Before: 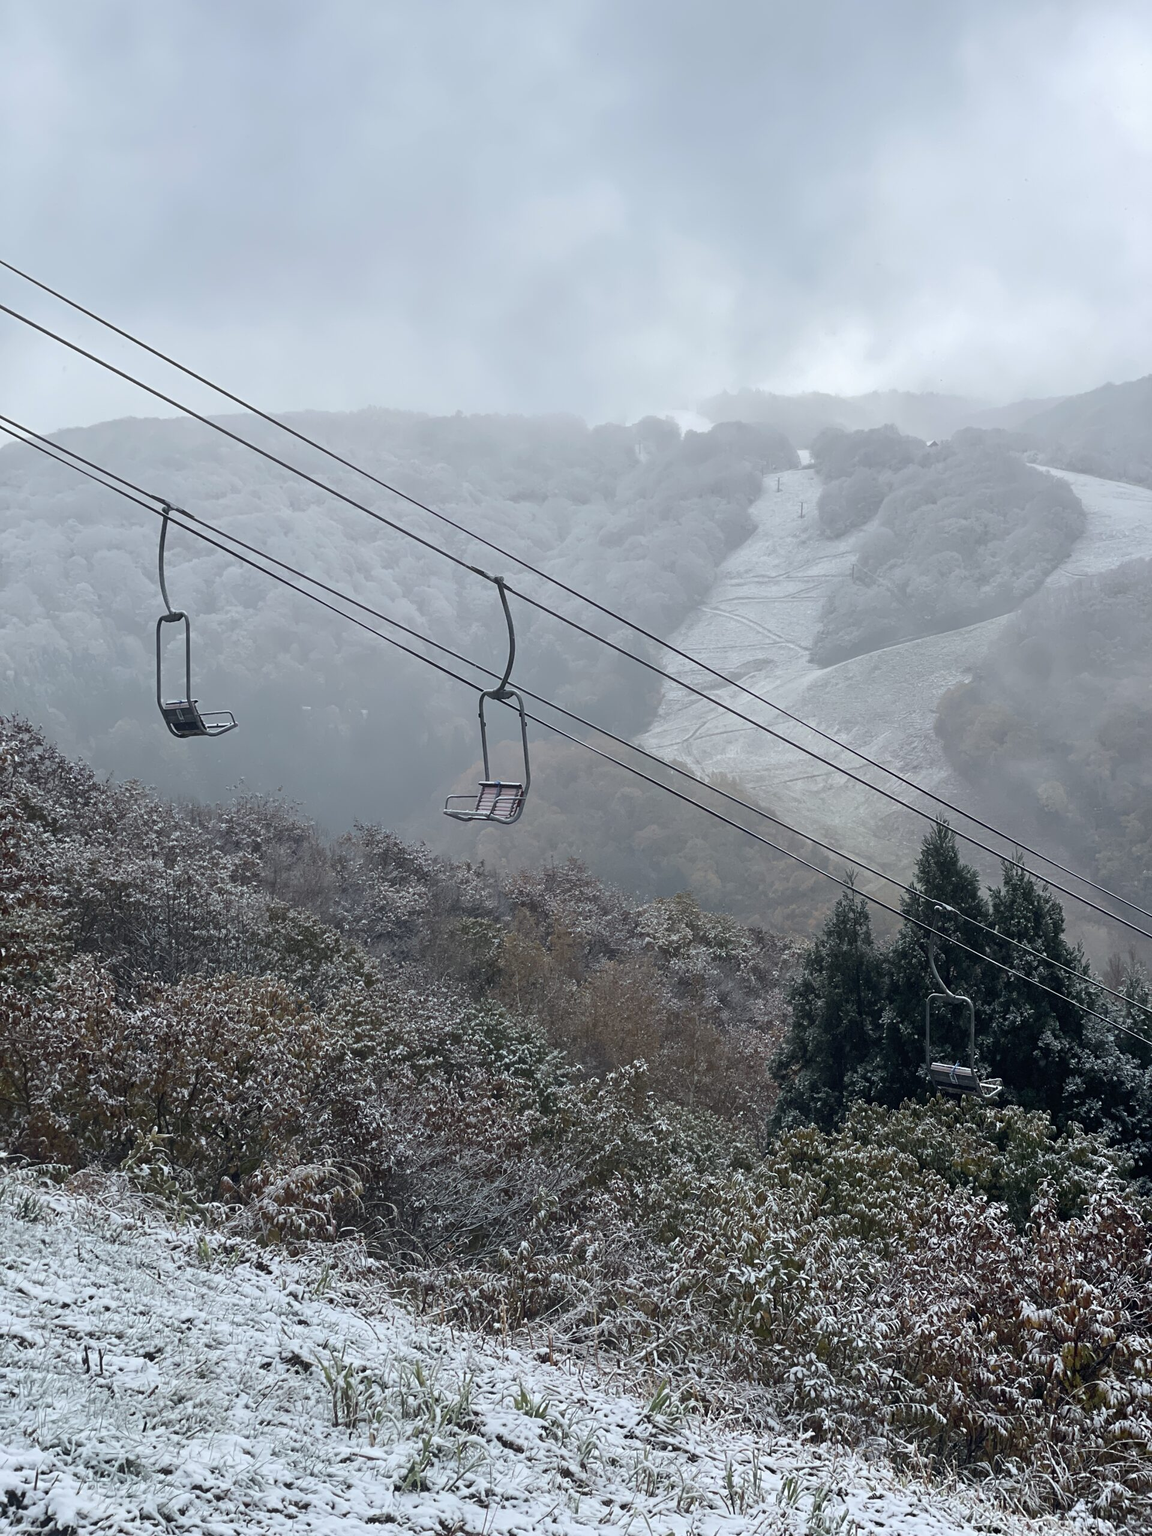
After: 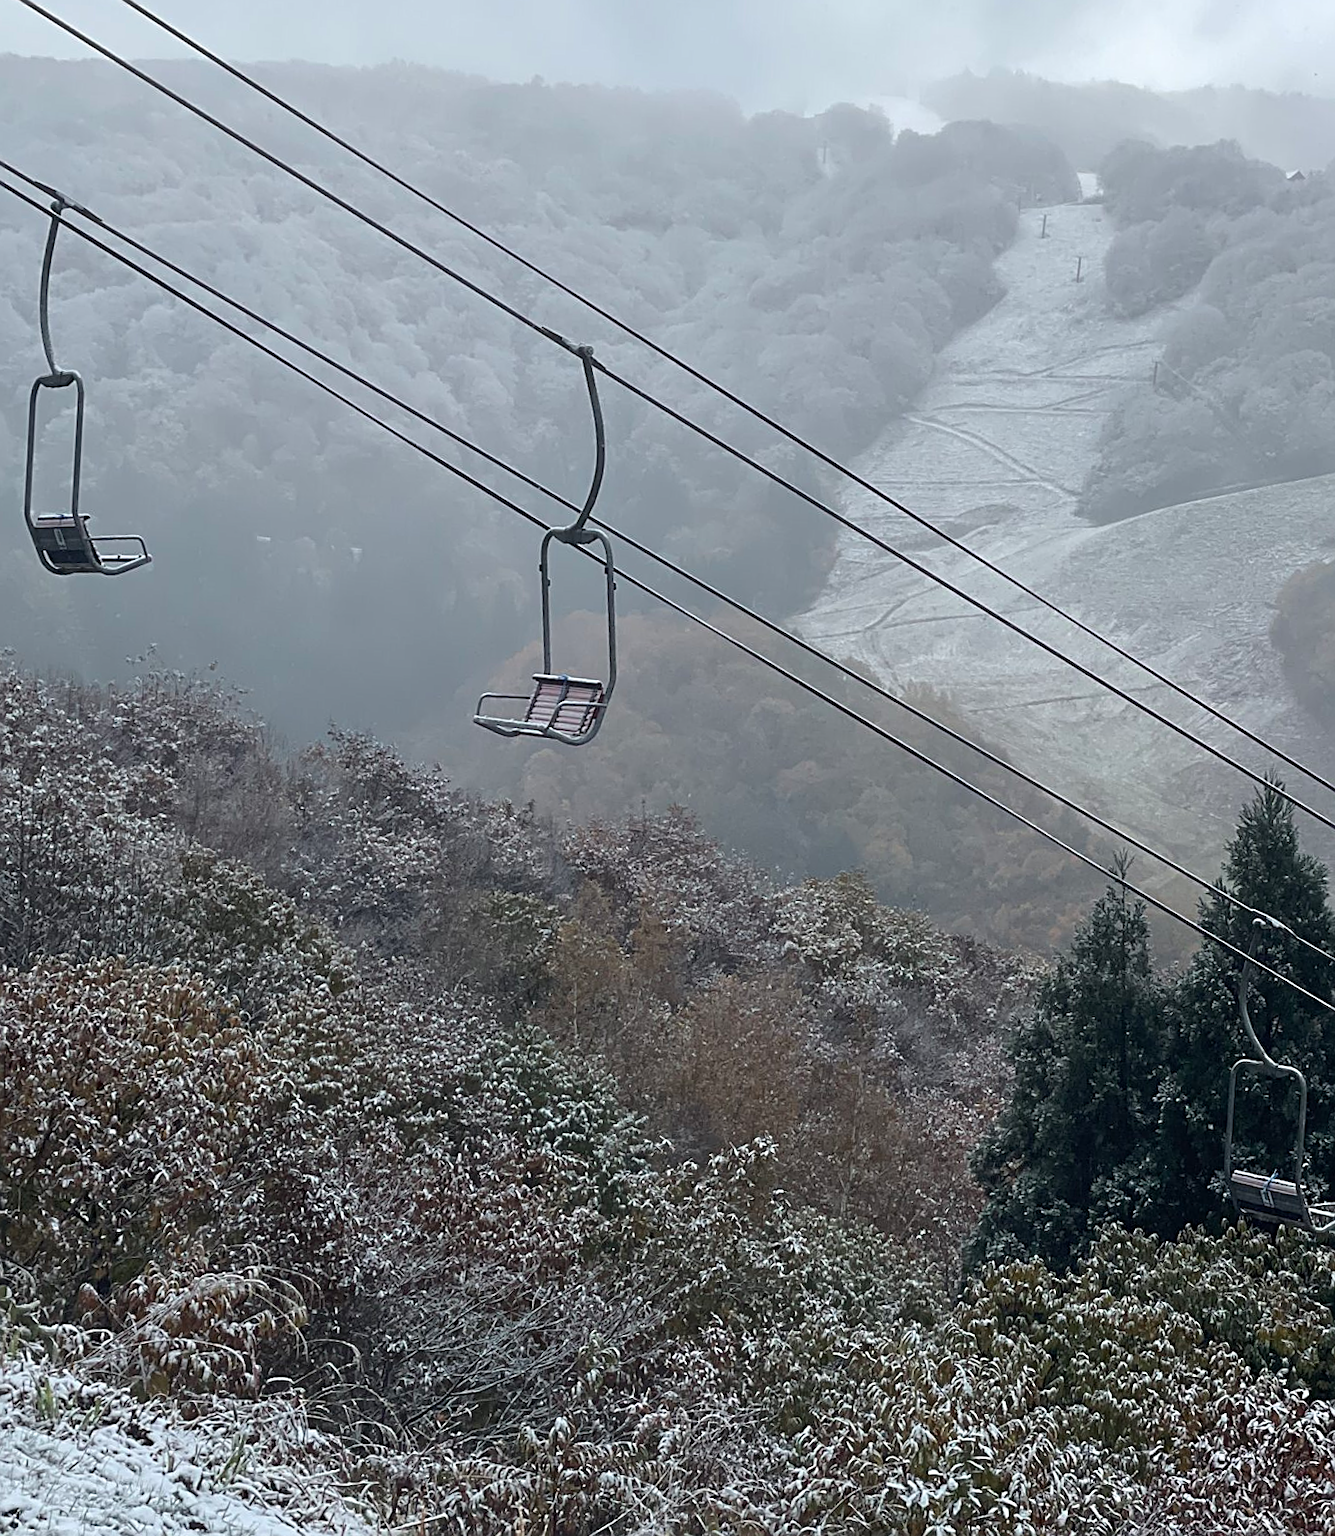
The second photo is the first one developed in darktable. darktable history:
crop and rotate: angle -3.49°, left 9.818%, top 21.118%, right 12.437%, bottom 11.813%
sharpen: radius 1.934
